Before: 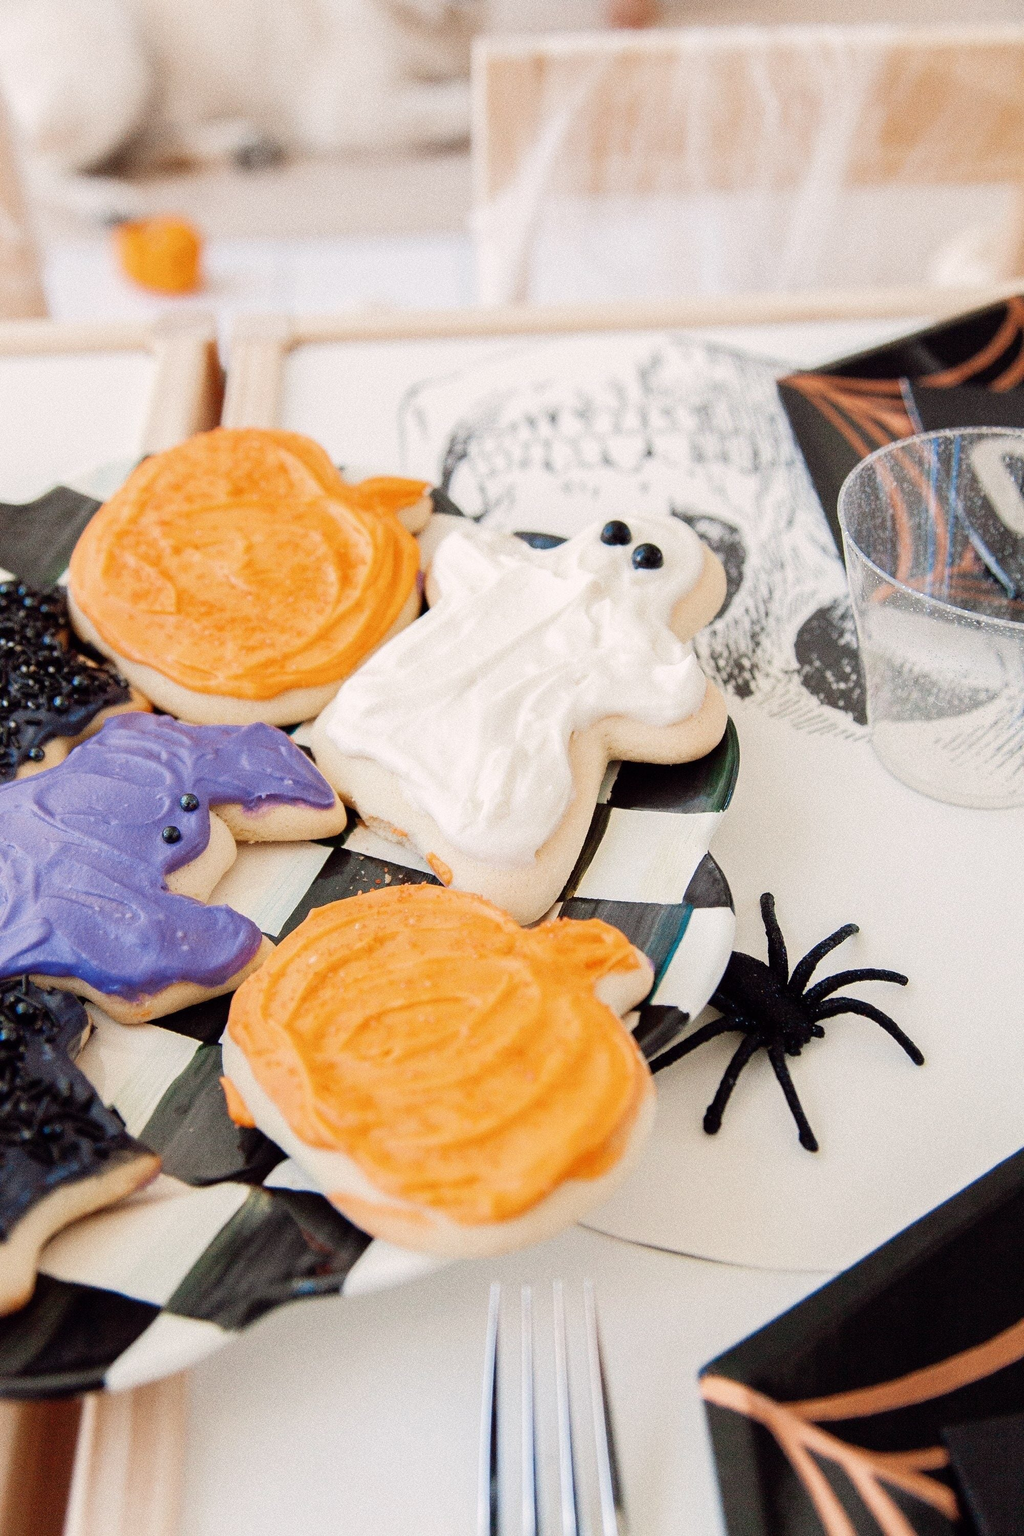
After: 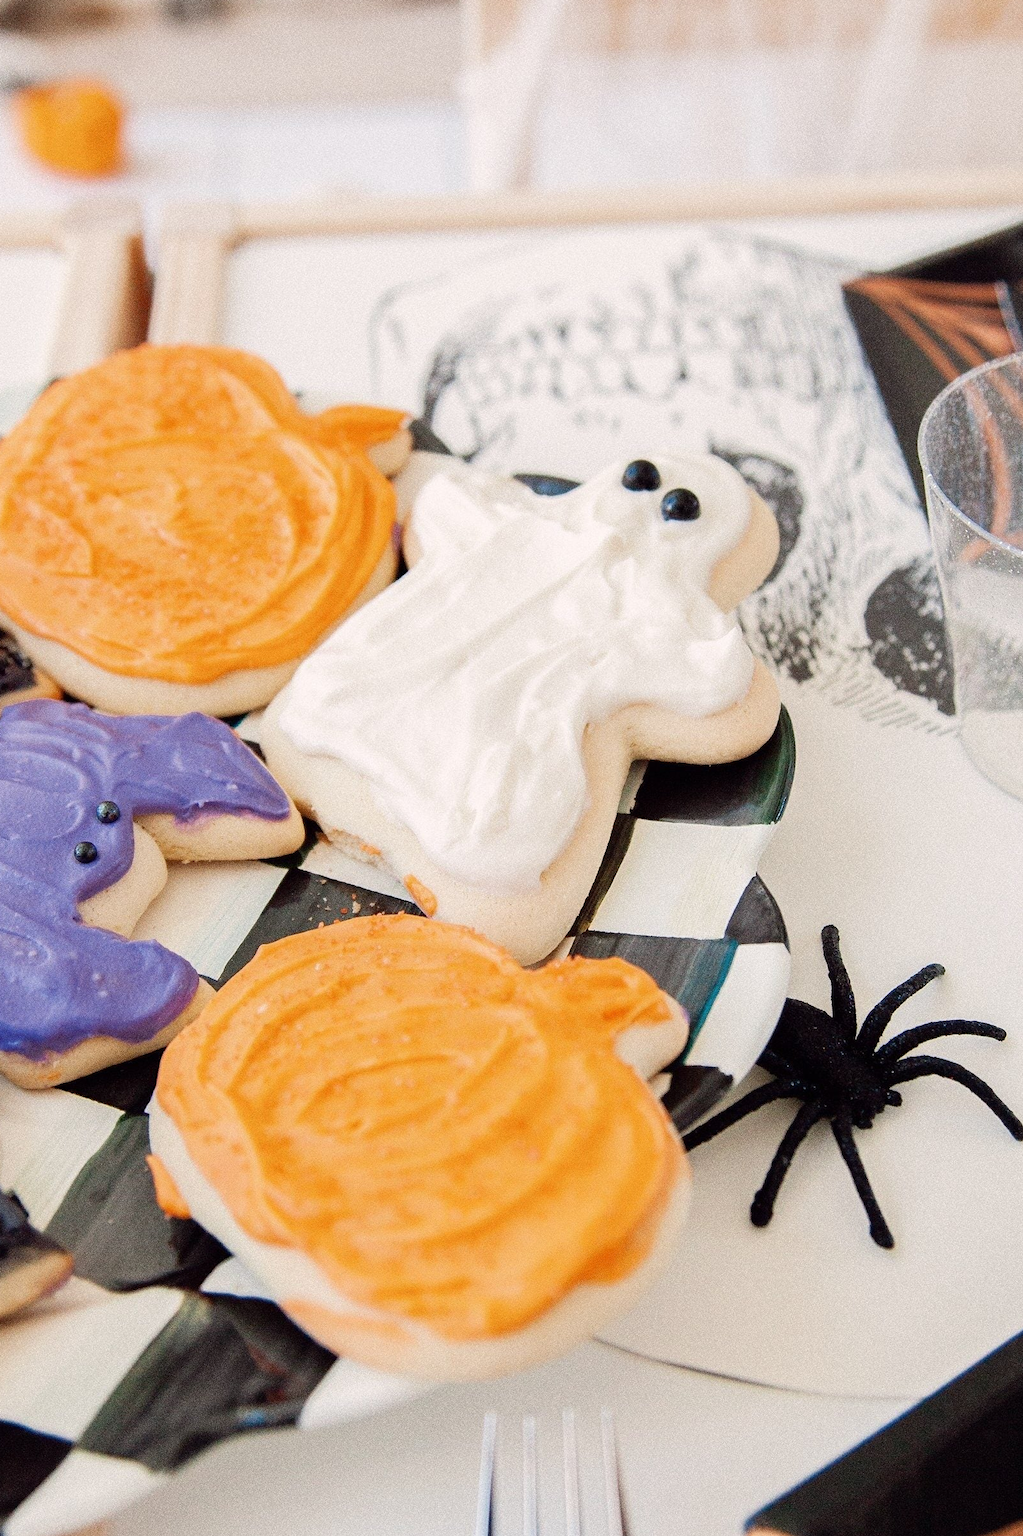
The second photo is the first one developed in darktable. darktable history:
crop and rotate: left 10.052%, top 9.952%, right 9.916%, bottom 9.984%
